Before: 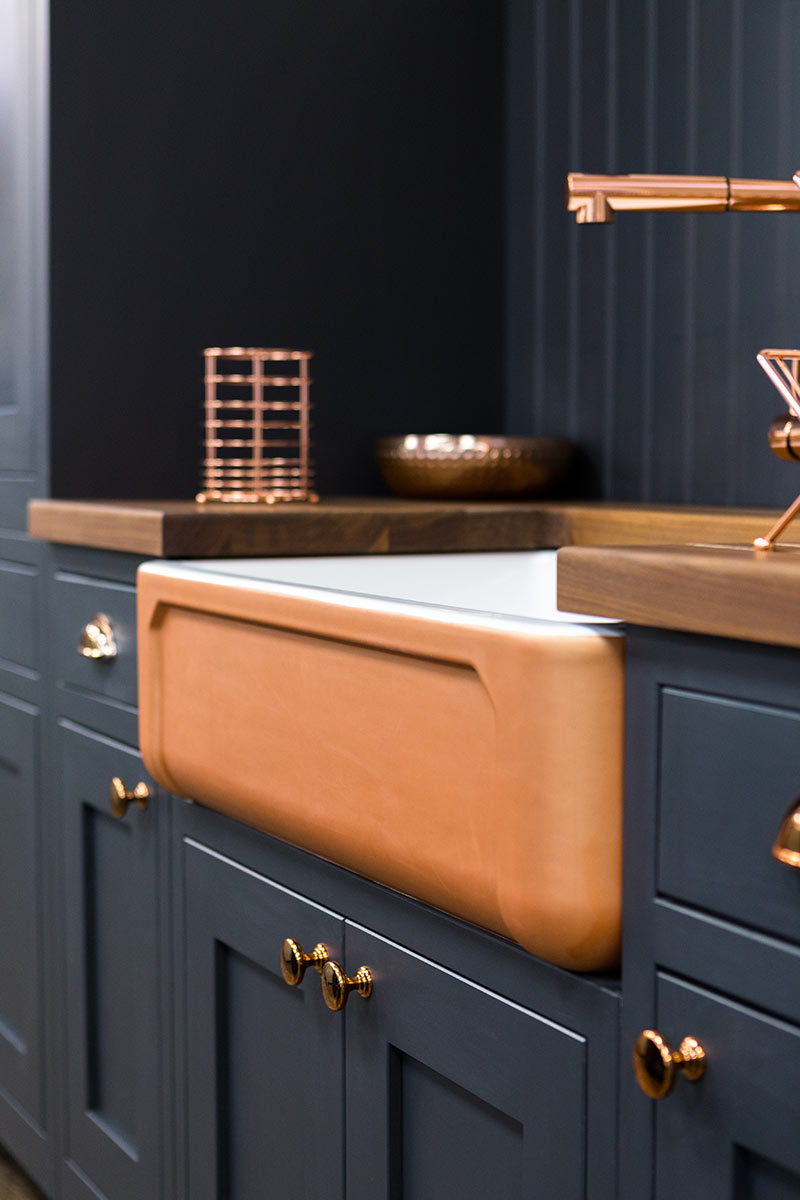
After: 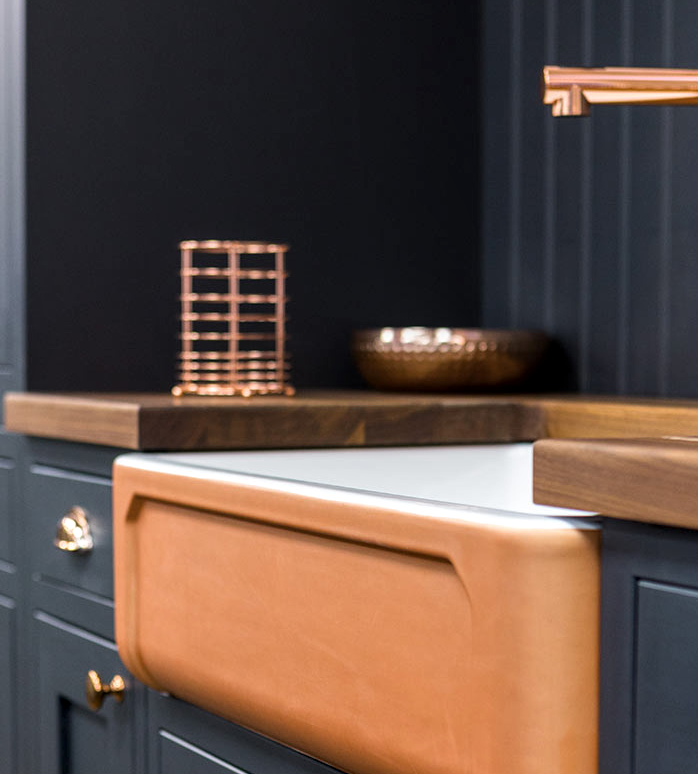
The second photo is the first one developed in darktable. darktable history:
local contrast: on, module defaults
crop: left 3.015%, top 8.969%, right 9.647%, bottom 26.457%
